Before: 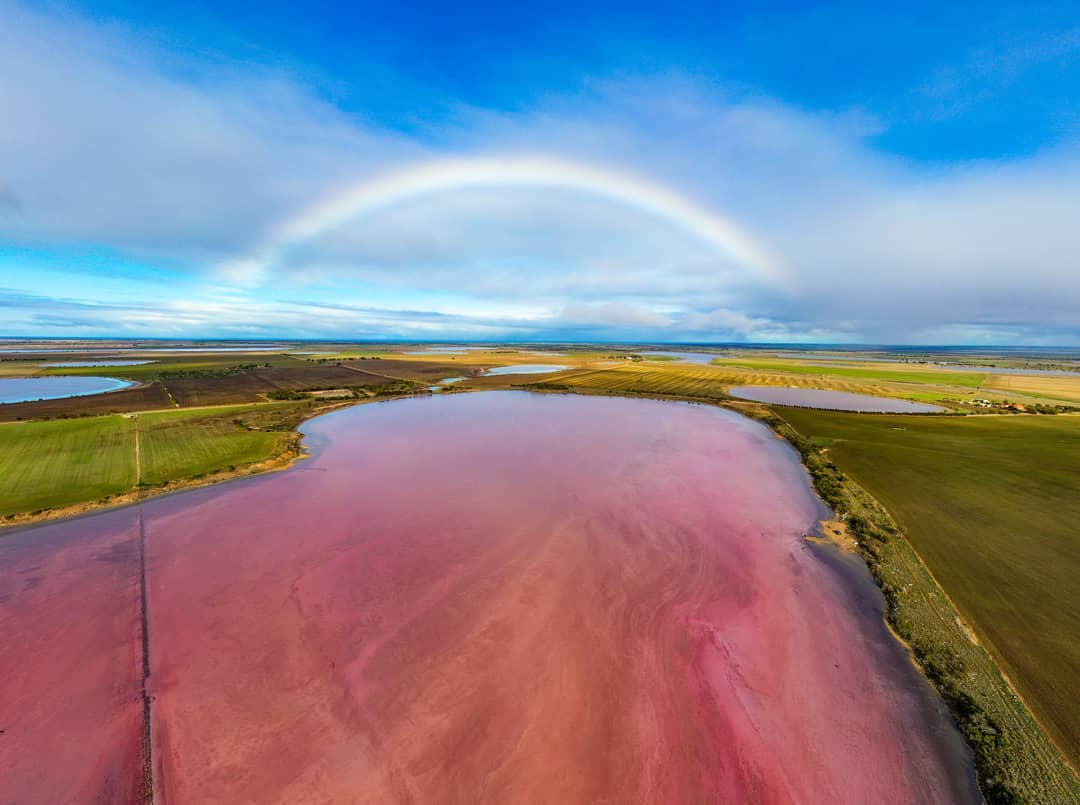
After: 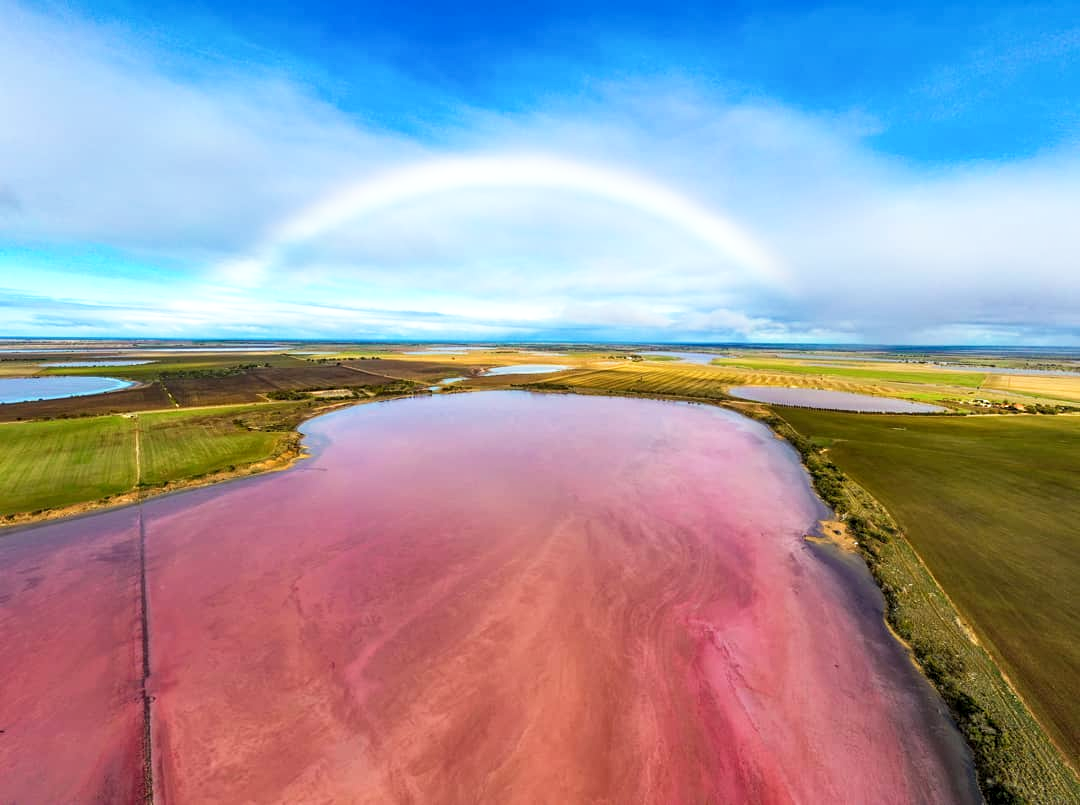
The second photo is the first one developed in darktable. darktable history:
local contrast: highlights 104%, shadows 102%, detail 120%, midtone range 0.2
shadows and highlights: shadows 0.864, highlights 40.24
base curve: curves: ch0 [(0, 0) (0.666, 0.806) (1, 1)], preserve colors none
